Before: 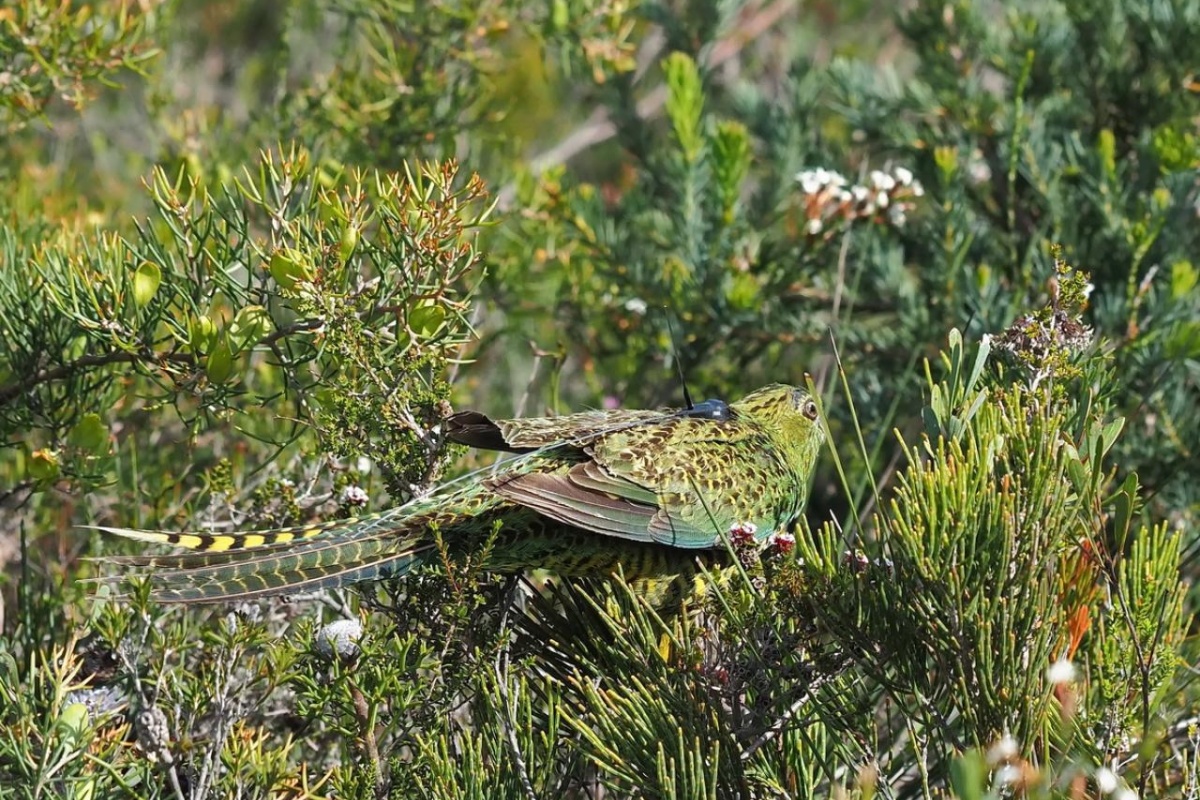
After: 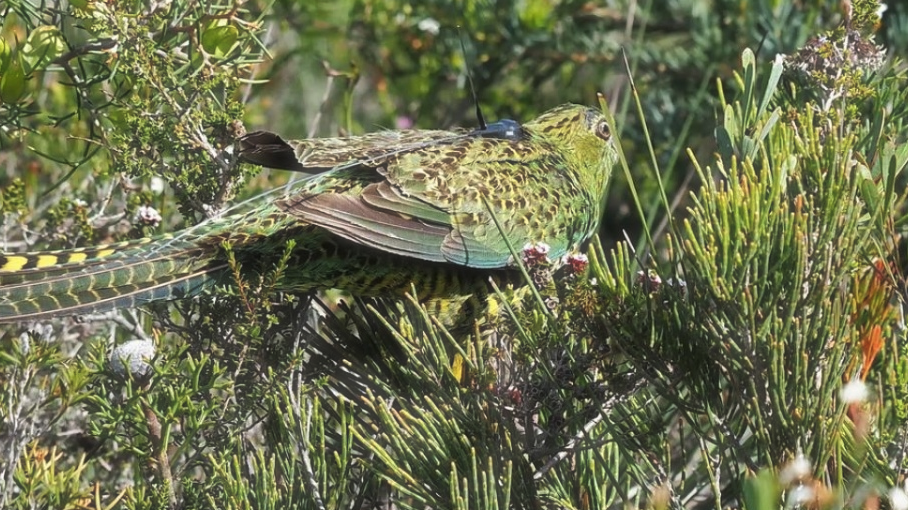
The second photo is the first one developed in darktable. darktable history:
haze removal: strength -0.1, adaptive false
rotate and perspective: crop left 0, crop top 0
exposure: compensate highlight preservation false
crop and rotate: left 17.299%, top 35.115%, right 7.015%, bottom 1.024%
